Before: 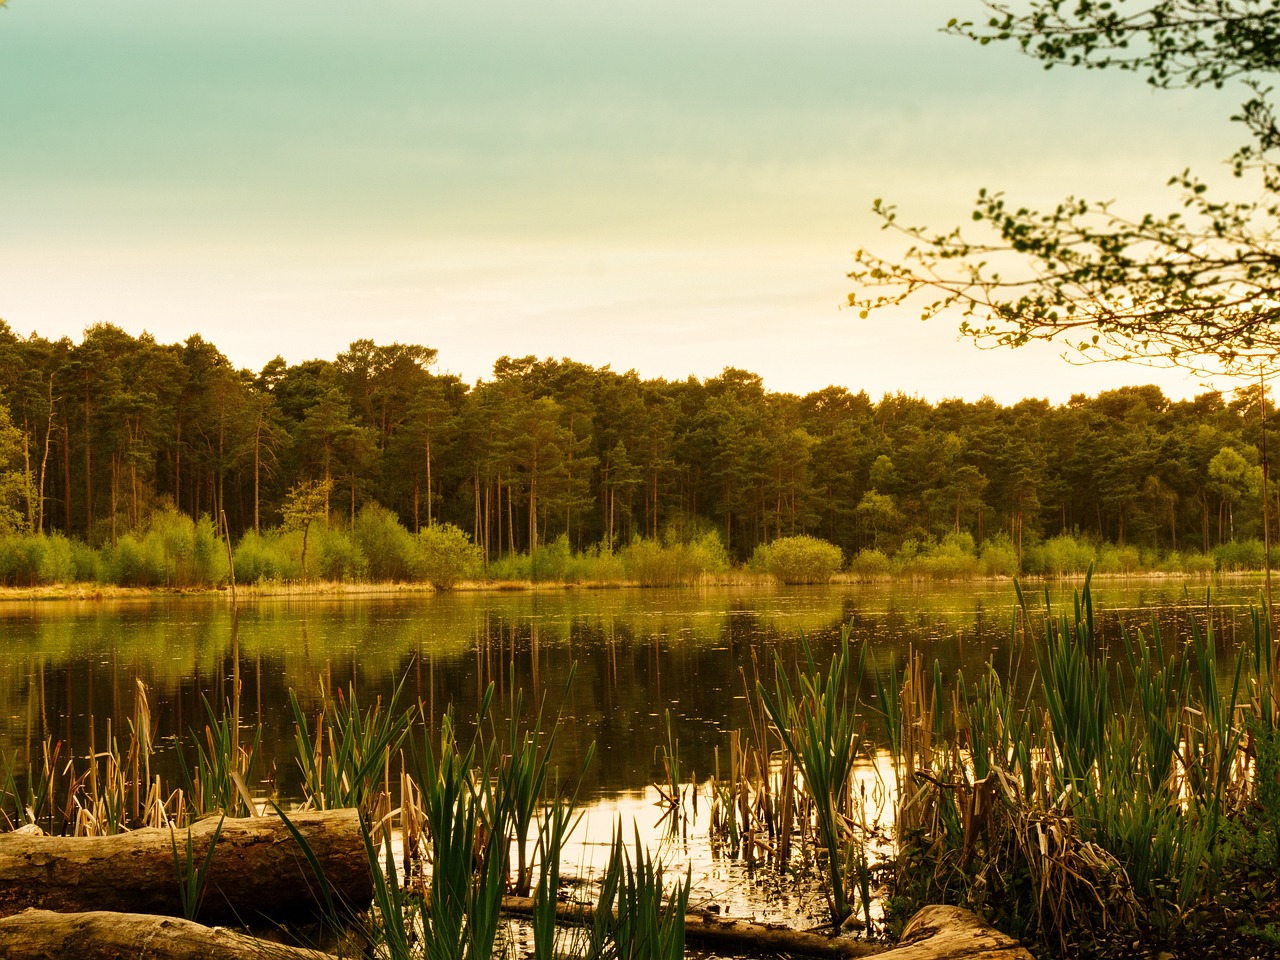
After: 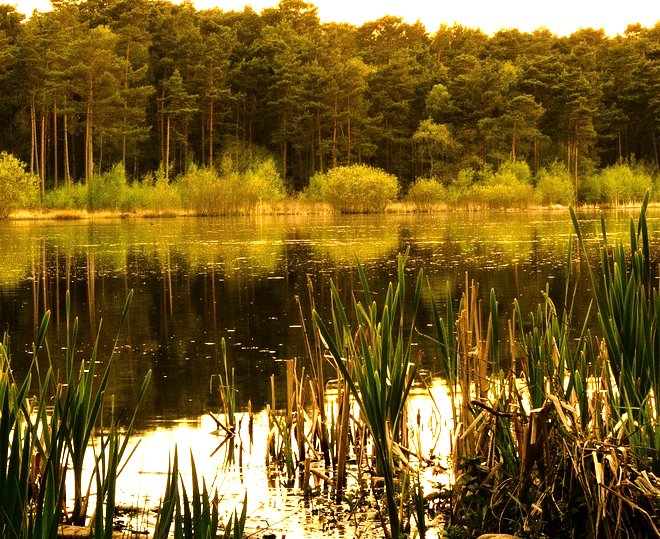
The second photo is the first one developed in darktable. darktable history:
tone equalizer: -8 EV -1.12 EV, -7 EV -0.983 EV, -6 EV -0.85 EV, -5 EV -0.612 EV, -3 EV 0.562 EV, -2 EV 0.864 EV, -1 EV 0.991 EV, +0 EV 1.05 EV
crop: left 34.716%, top 38.648%, right 13.683%, bottom 5.156%
